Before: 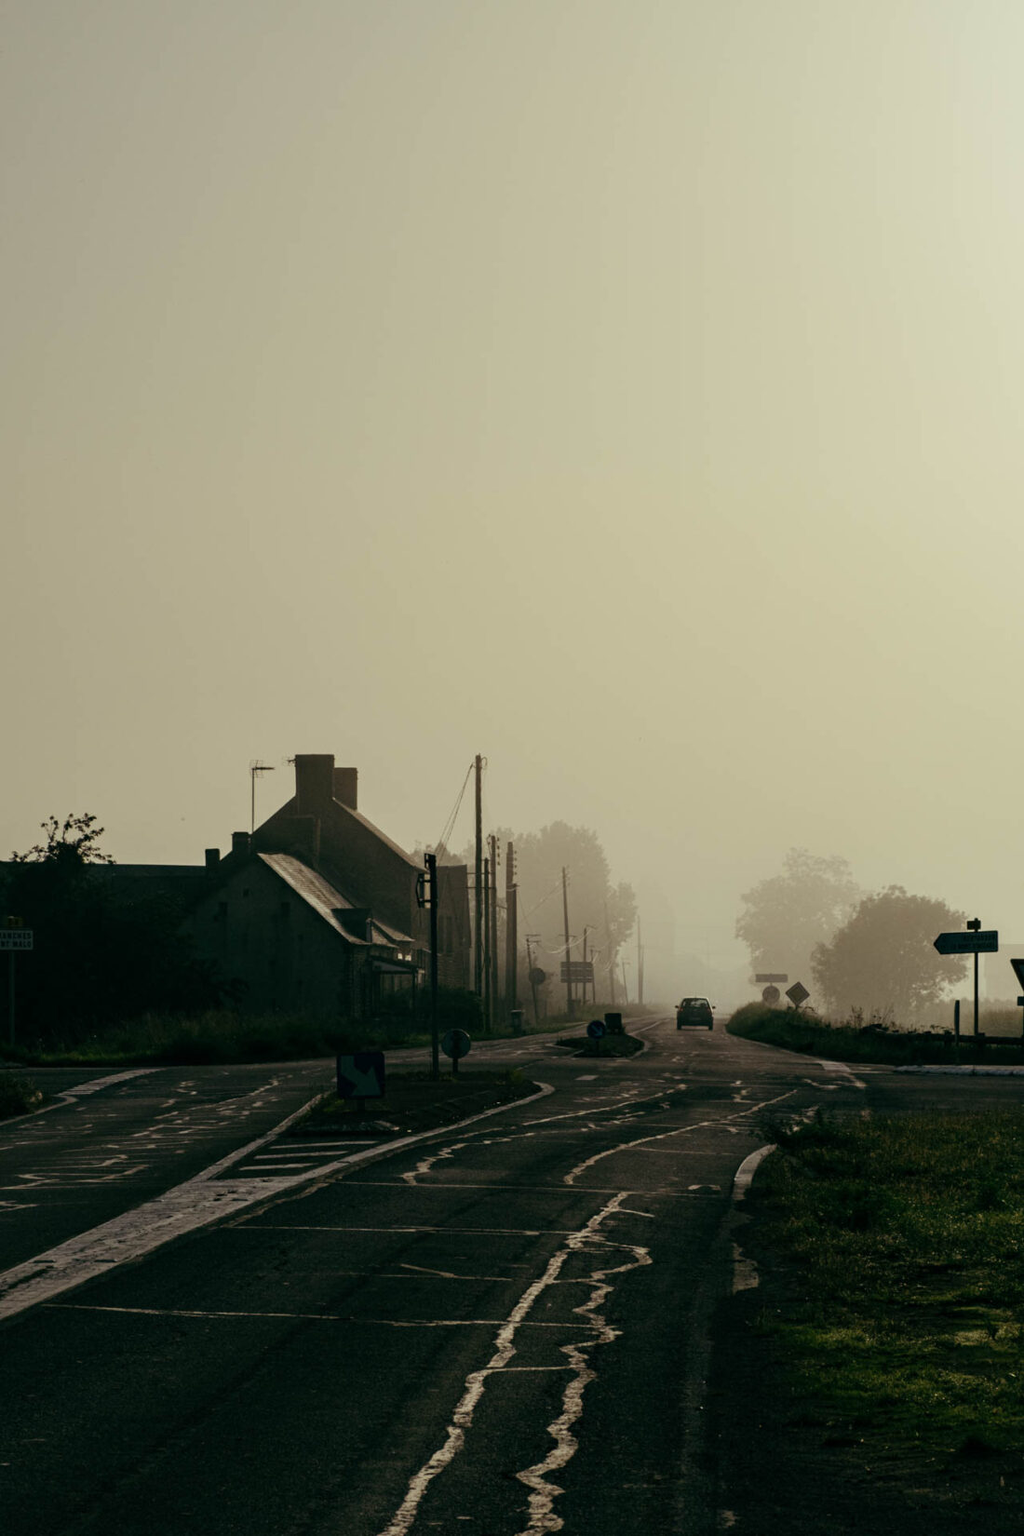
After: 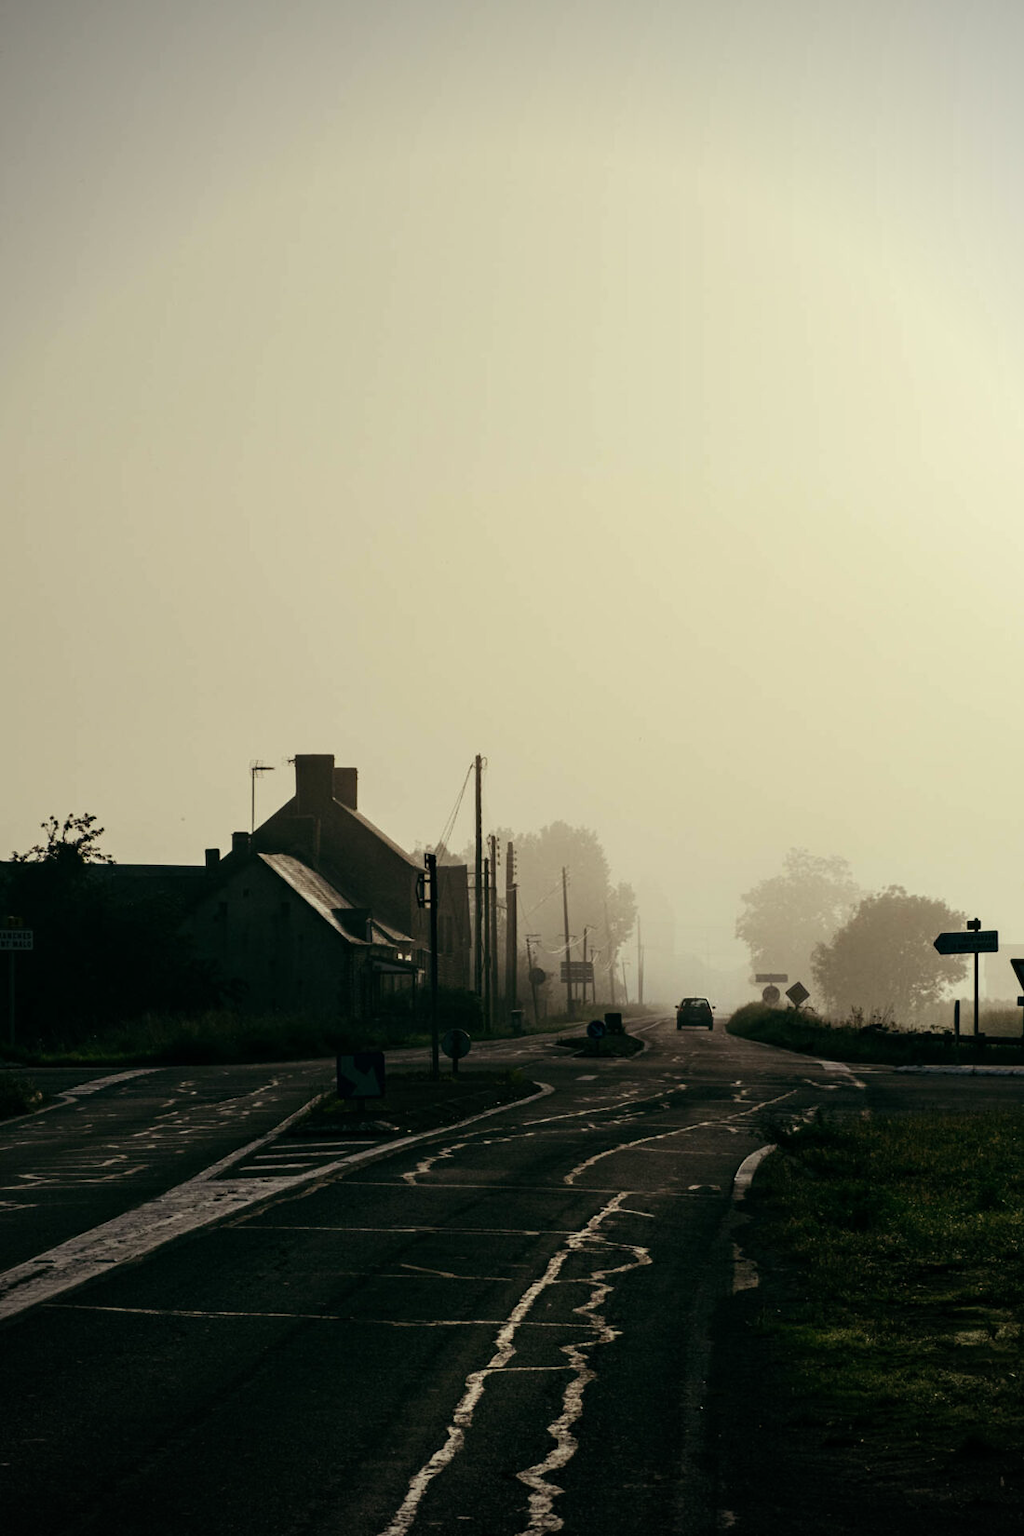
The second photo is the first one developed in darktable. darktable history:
tone equalizer: -8 EV -0.445 EV, -7 EV -0.388 EV, -6 EV -0.372 EV, -5 EV -0.201 EV, -3 EV 0.257 EV, -2 EV 0.316 EV, -1 EV 0.379 EV, +0 EV 0.399 EV, edges refinement/feathering 500, mask exposure compensation -1.57 EV, preserve details no
vignetting: fall-off radius 45.31%
